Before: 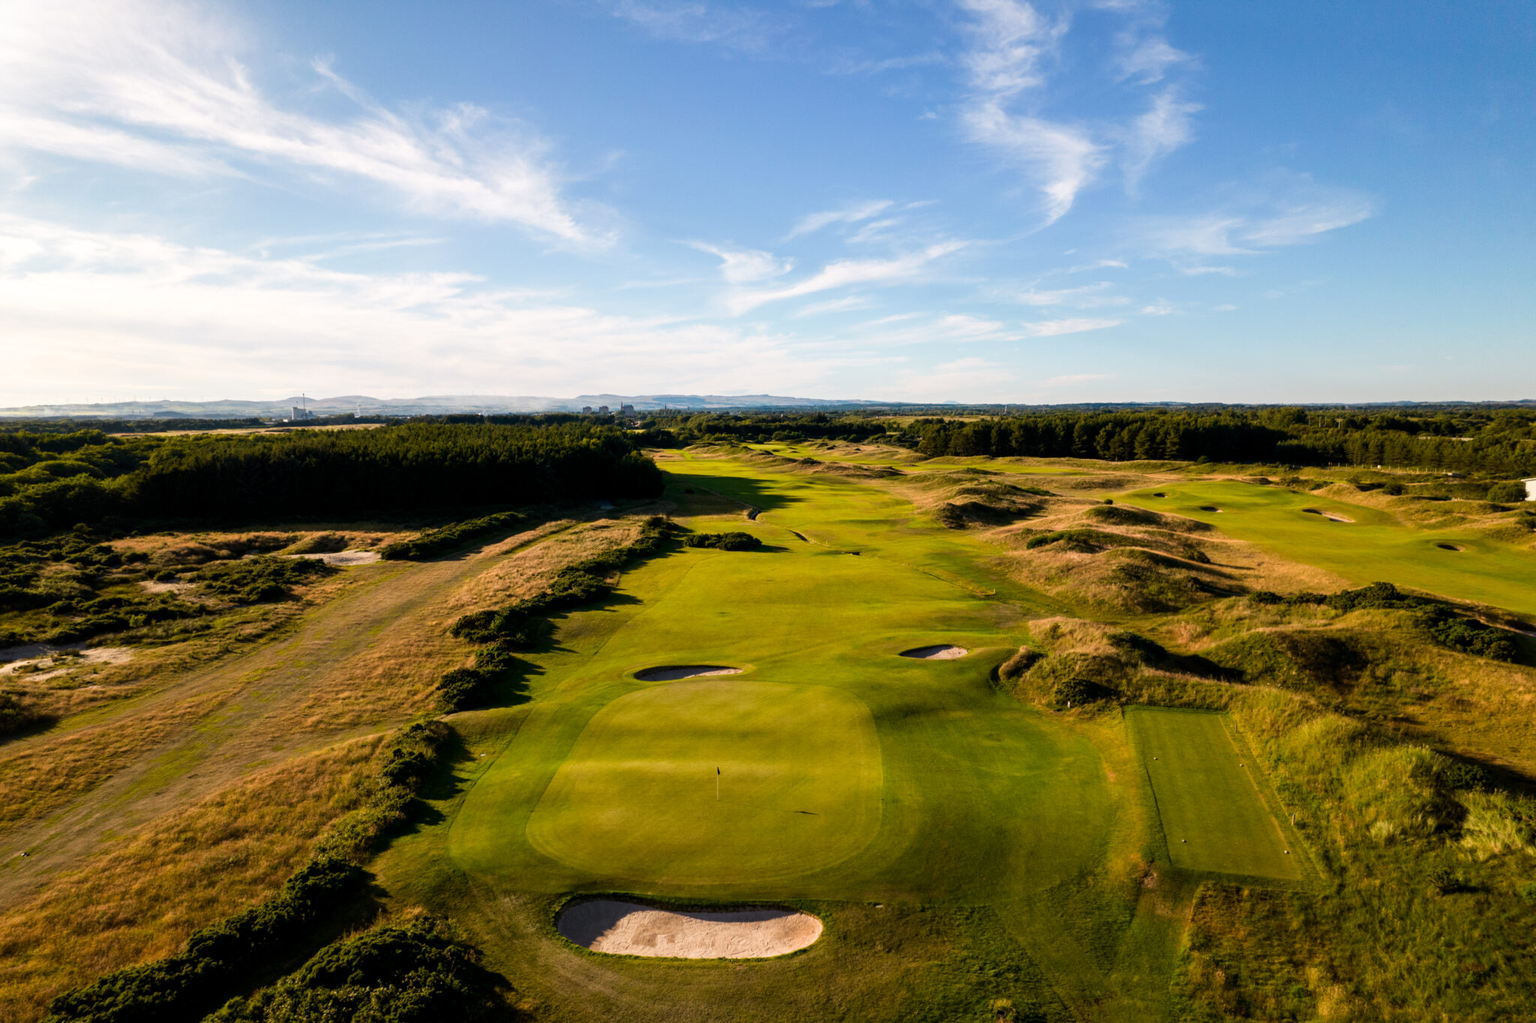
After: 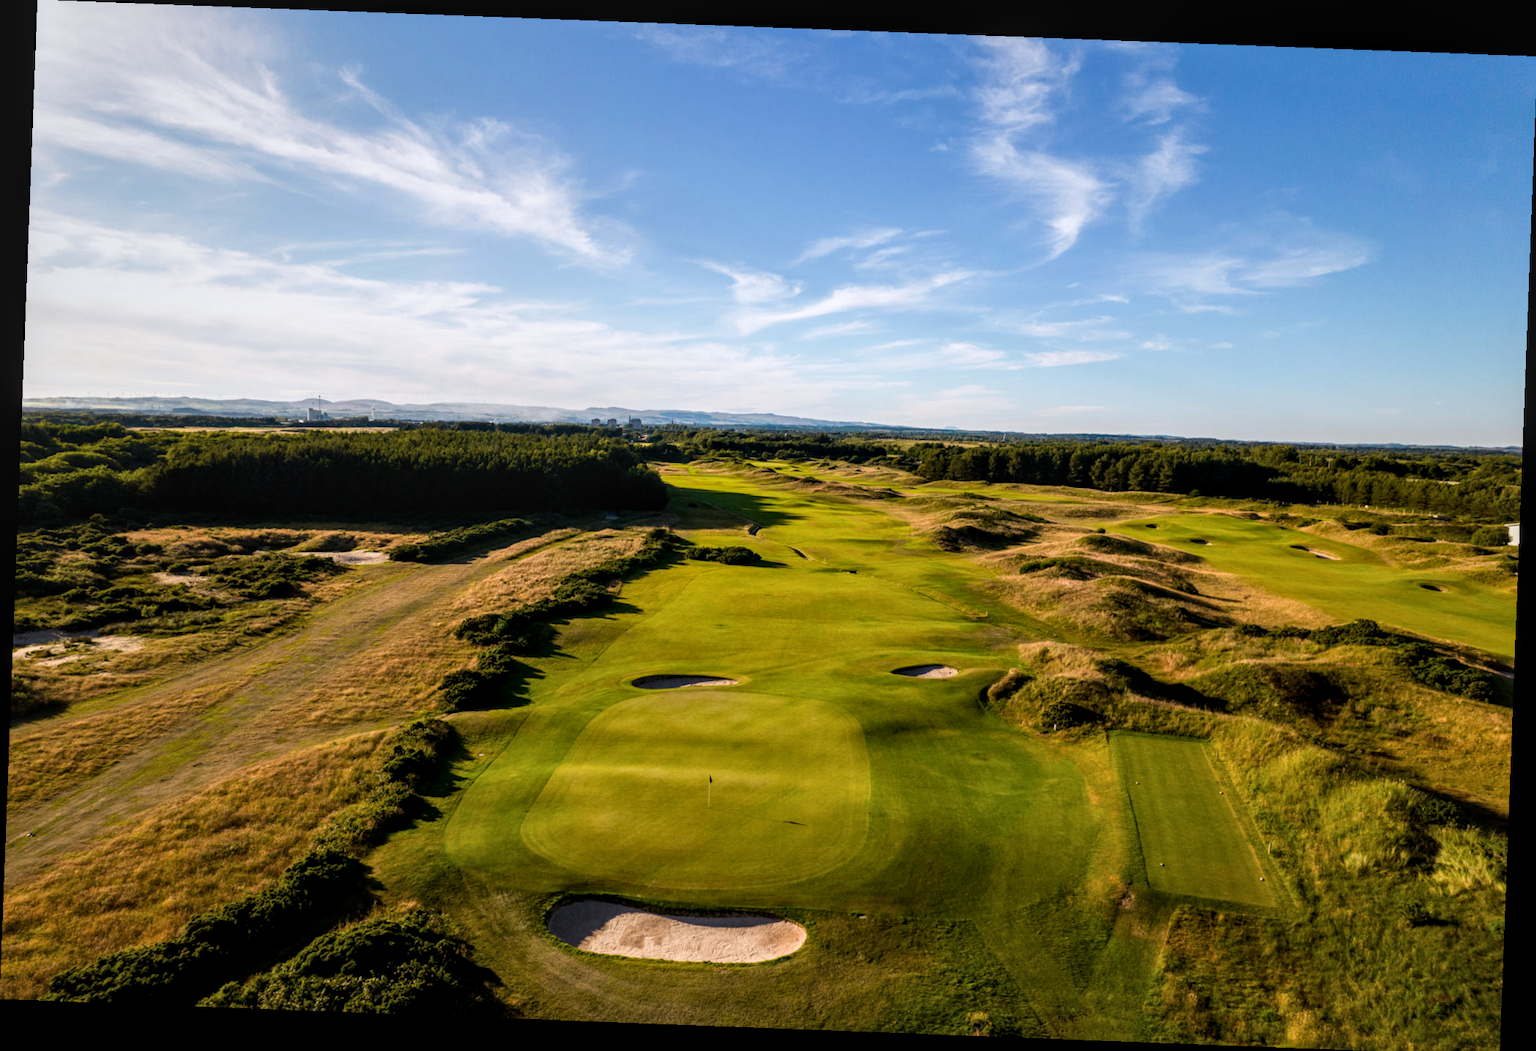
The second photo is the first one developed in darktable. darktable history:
crop: top 0.05%, bottom 0.098%
local contrast: on, module defaults
white balance: red 0.983, blue 1.036
rotate and perspective: rotation 2.17°, automatic cropping off
